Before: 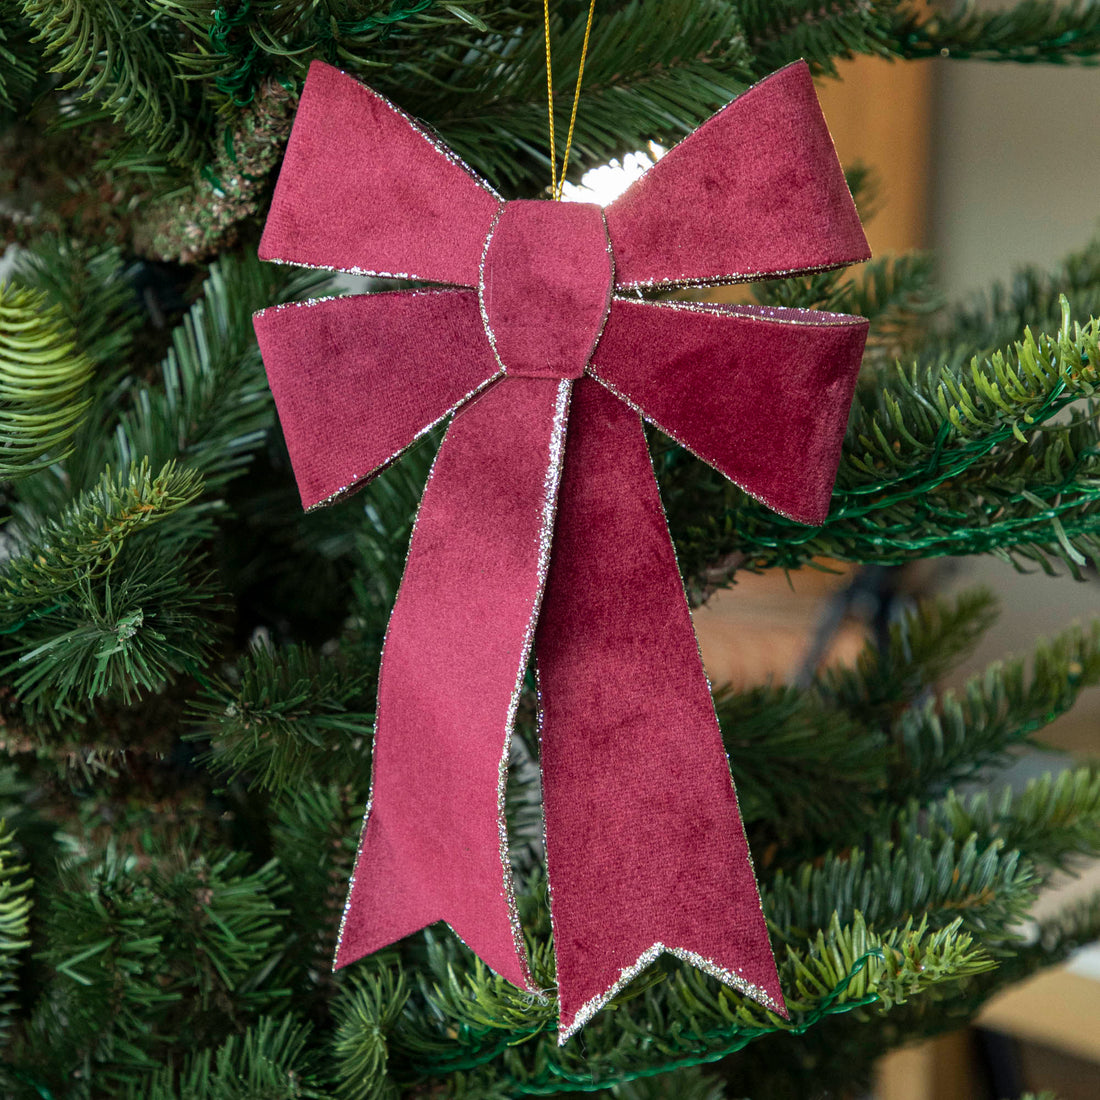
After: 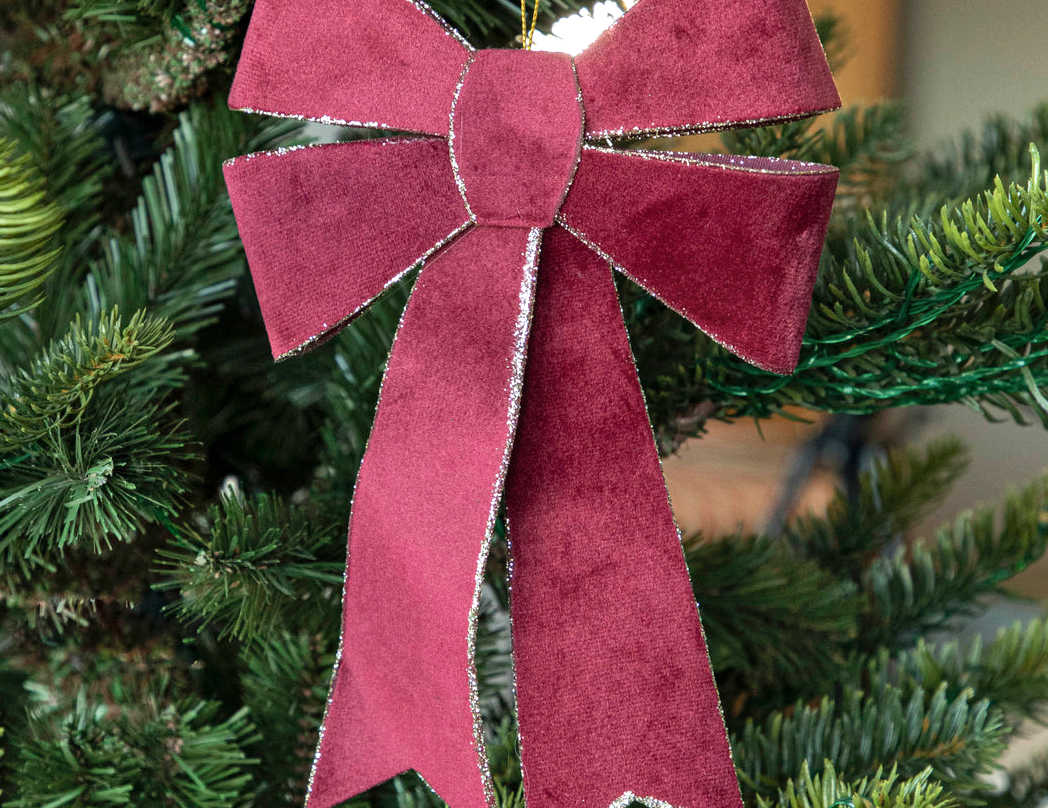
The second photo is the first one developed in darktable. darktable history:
crop and rotate: left 2.796%, top 13.812%, right 1.883%, bottom 12.68%
shadows and highlights: radius 47.44, white point adjustment 6.66, compress 79.55%, soften with gaussian
